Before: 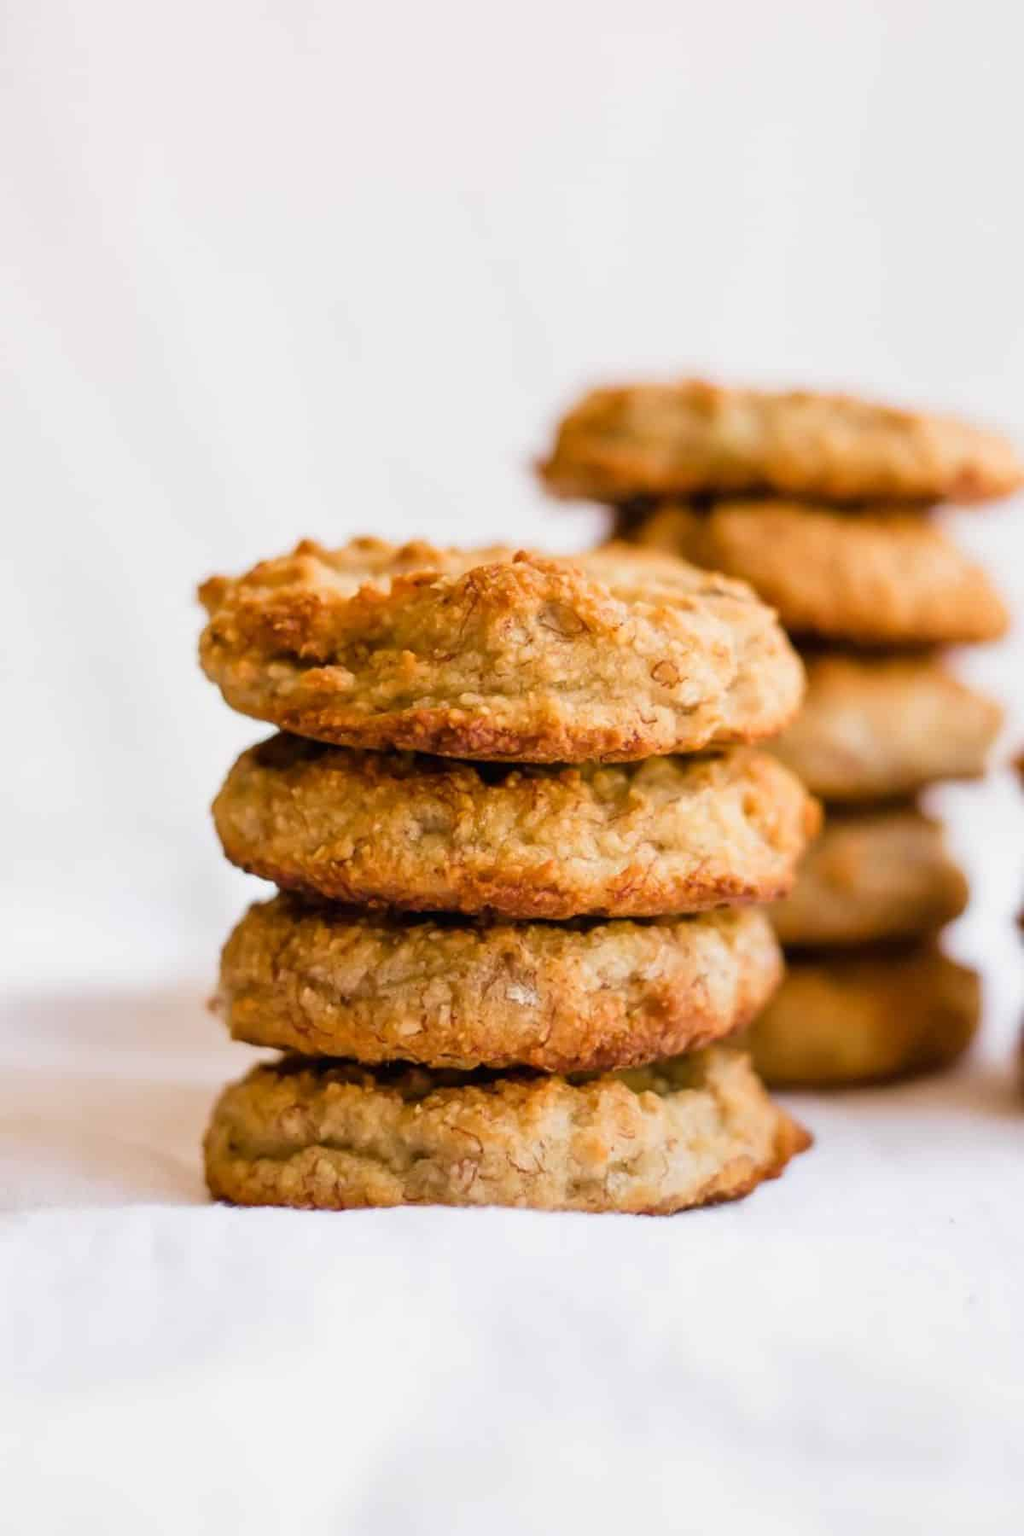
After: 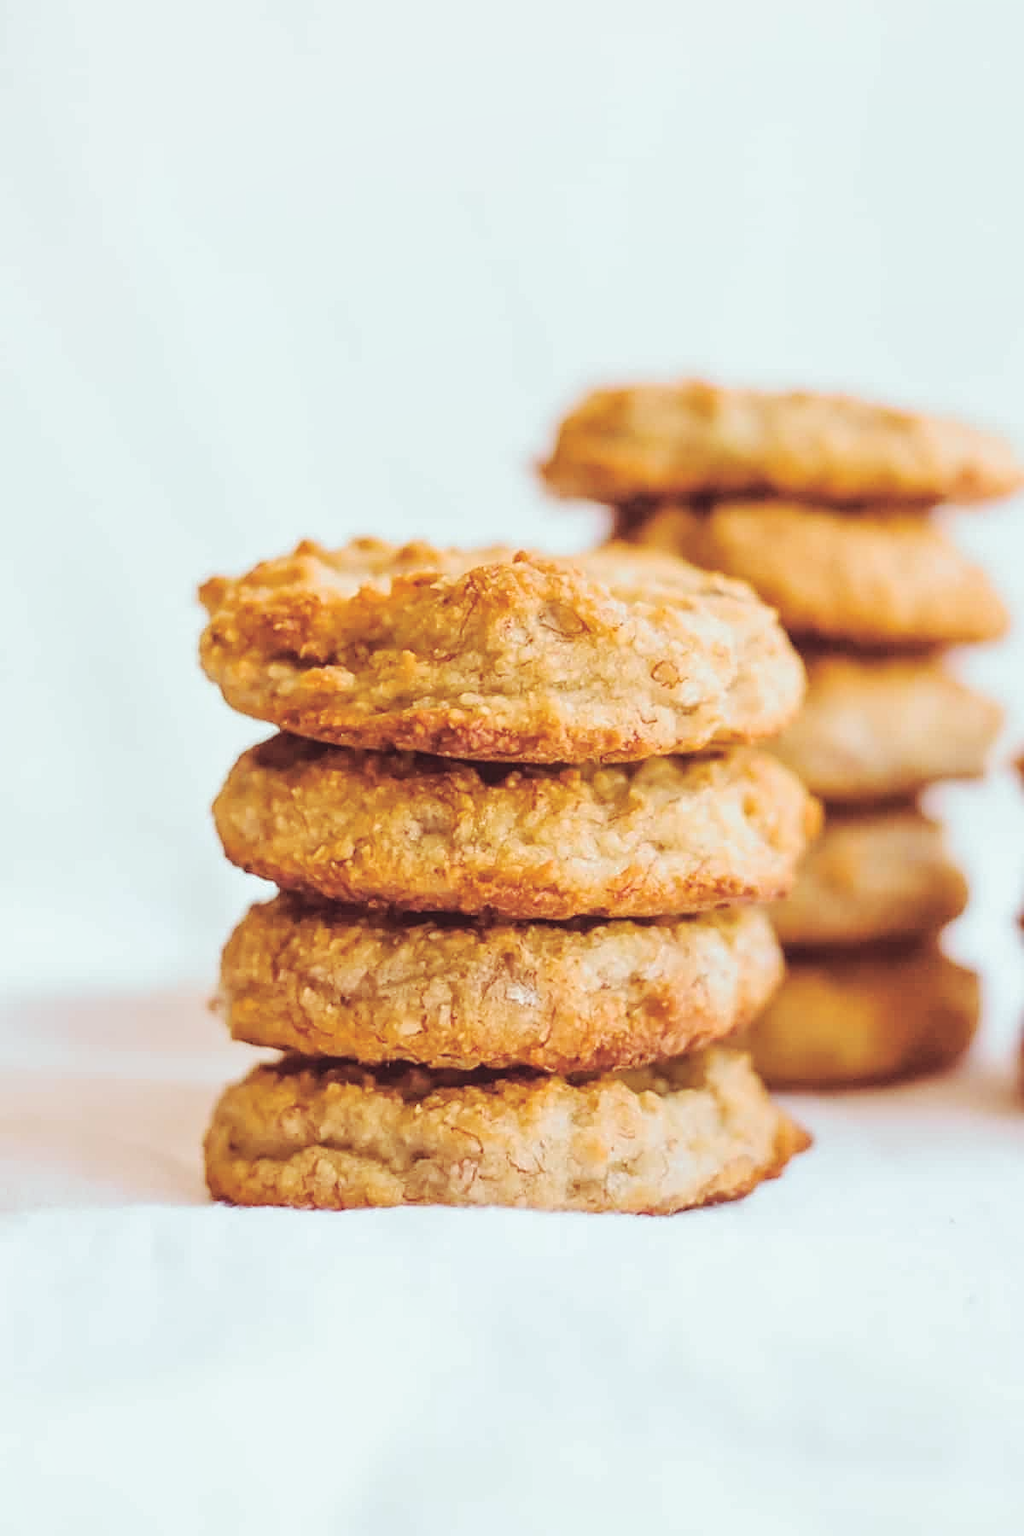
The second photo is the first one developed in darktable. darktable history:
sharpen: on, module defaults
split-toning: highlights › hue 180°
base curve: curves: ch0 [(0, 0) (0.158, 0.273) (0.879, 0.895) (1, 1)], preserve colors none
local contrast: highlights 48%, shadows 0%, detail 100%
